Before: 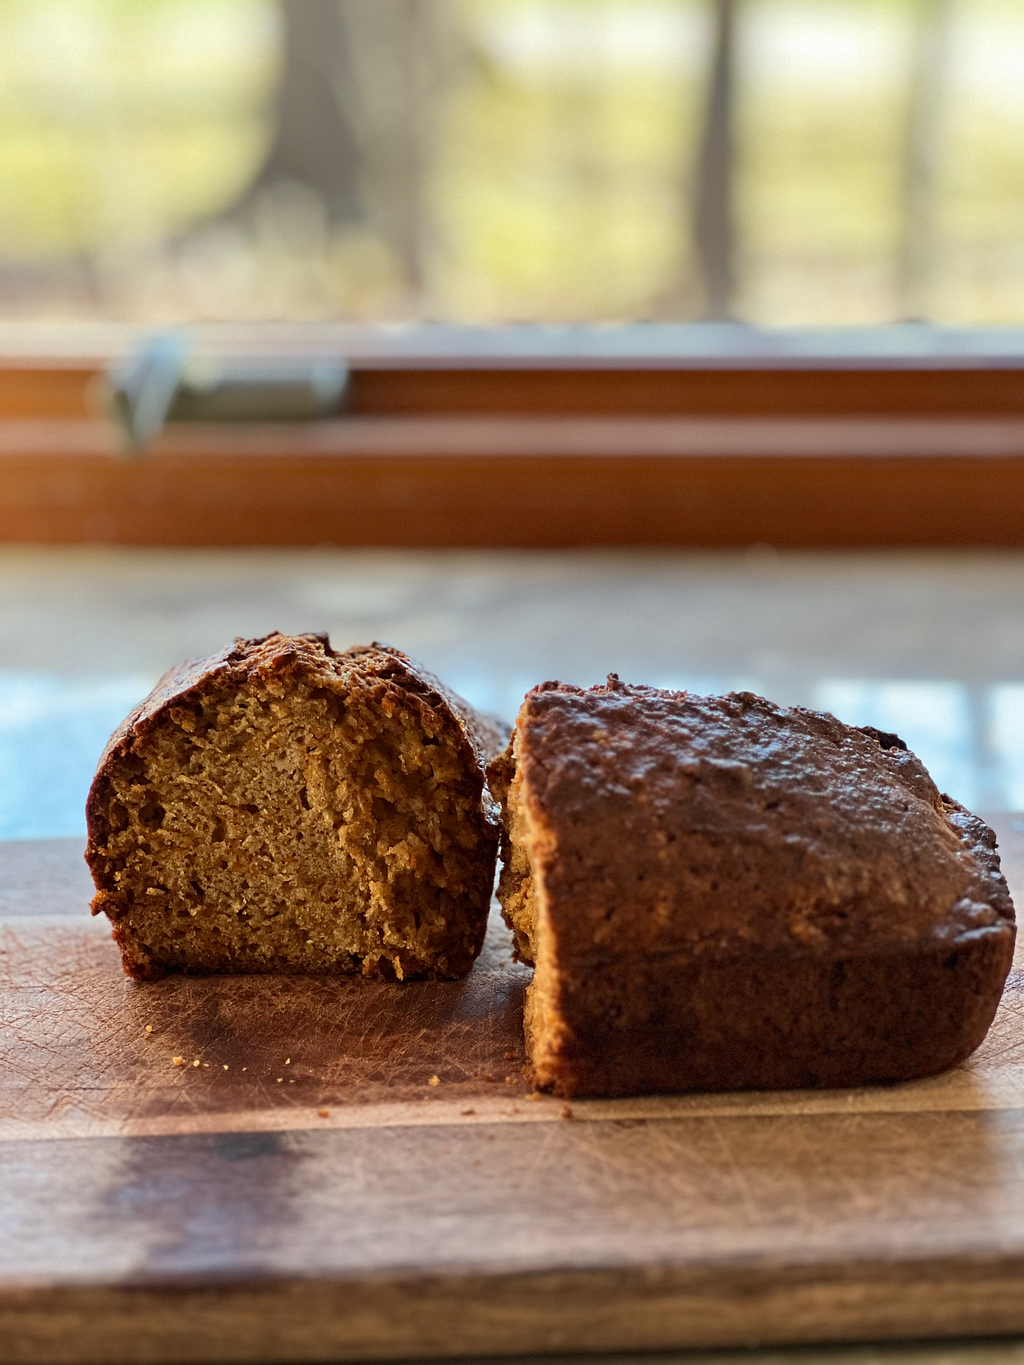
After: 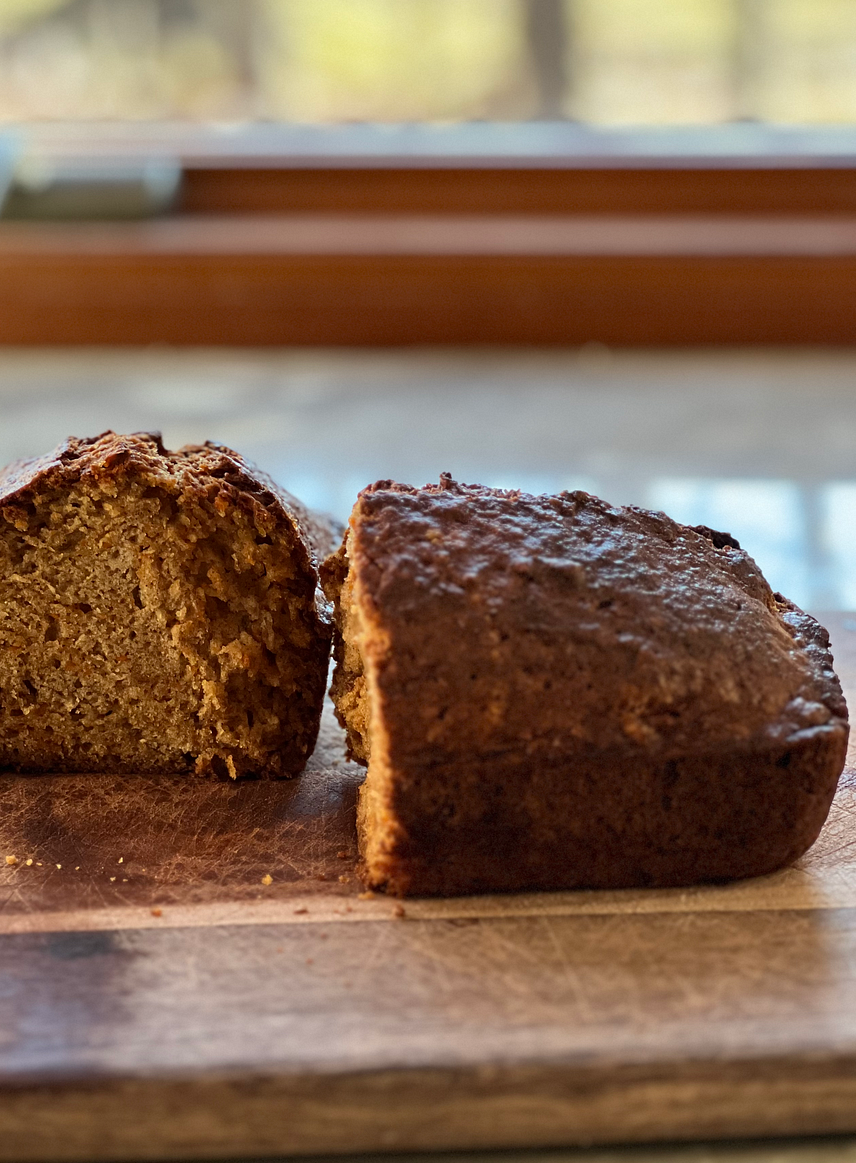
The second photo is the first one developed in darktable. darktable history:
crop: left 16.38%, top 14.74%
